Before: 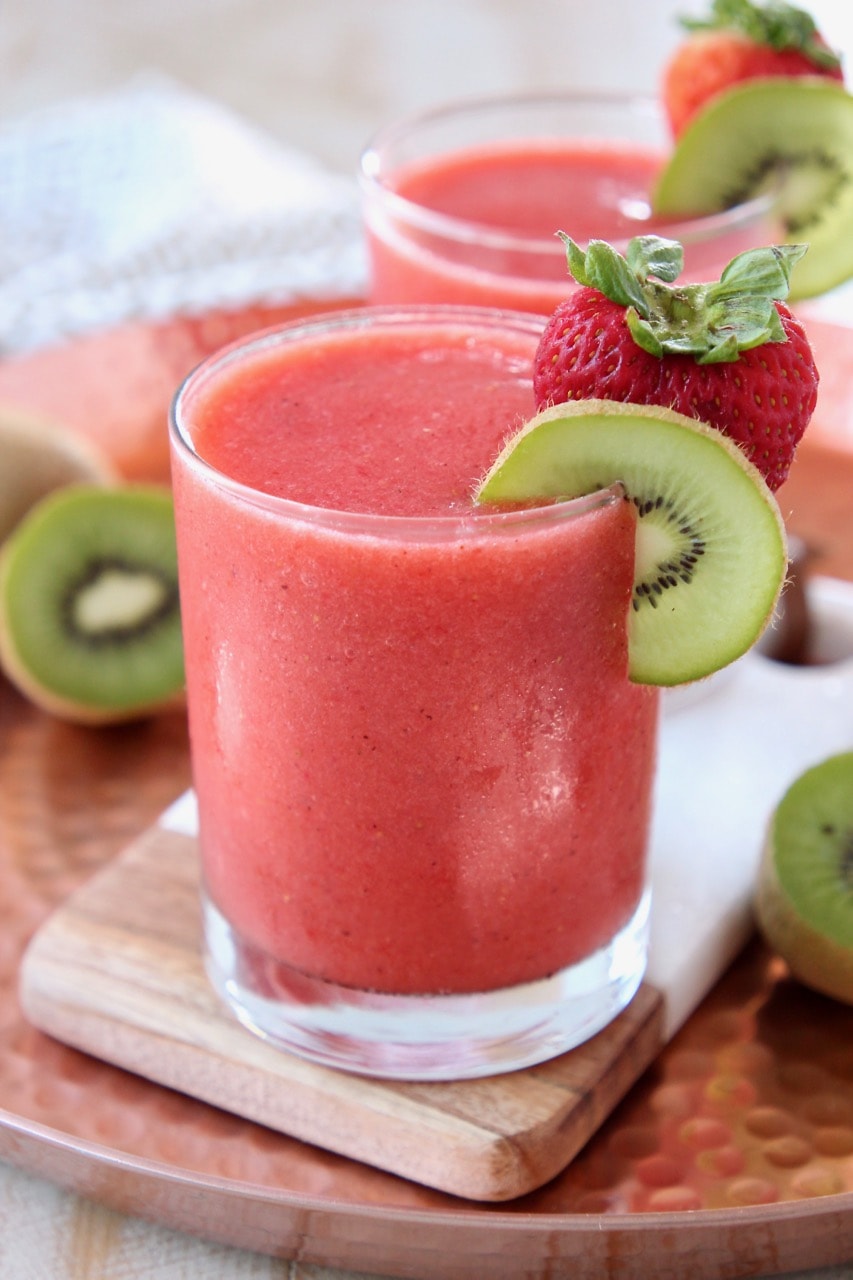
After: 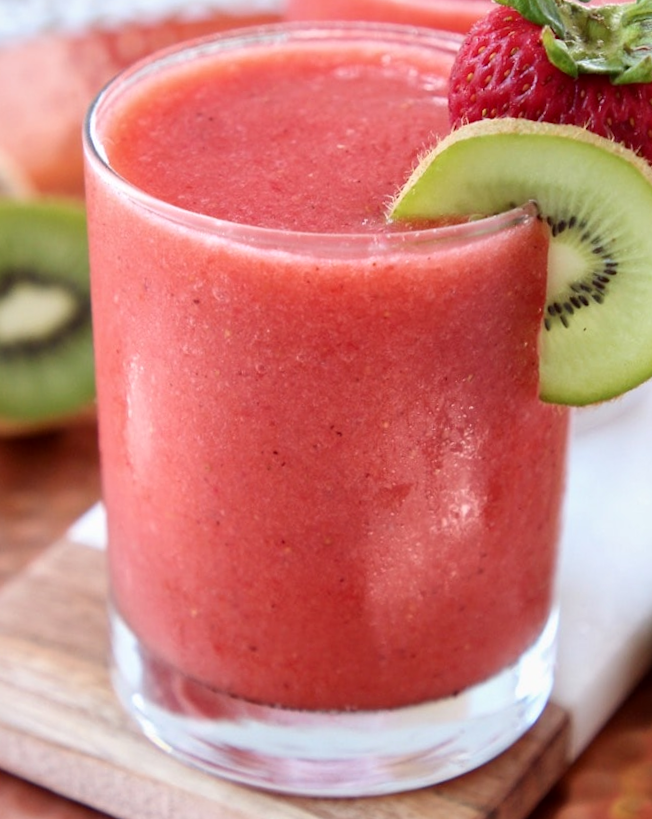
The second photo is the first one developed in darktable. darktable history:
crop and rotate: angle -3.37°, left 9.79%, top 20.73%, right 12.42%, bottom 11.82%
local contrast: mode bilateral grid, contrast 20, coarseness 50, detail 120%, midtone range 0.2
rotate and perspective: rotation -2.56°, automatic cropping off
